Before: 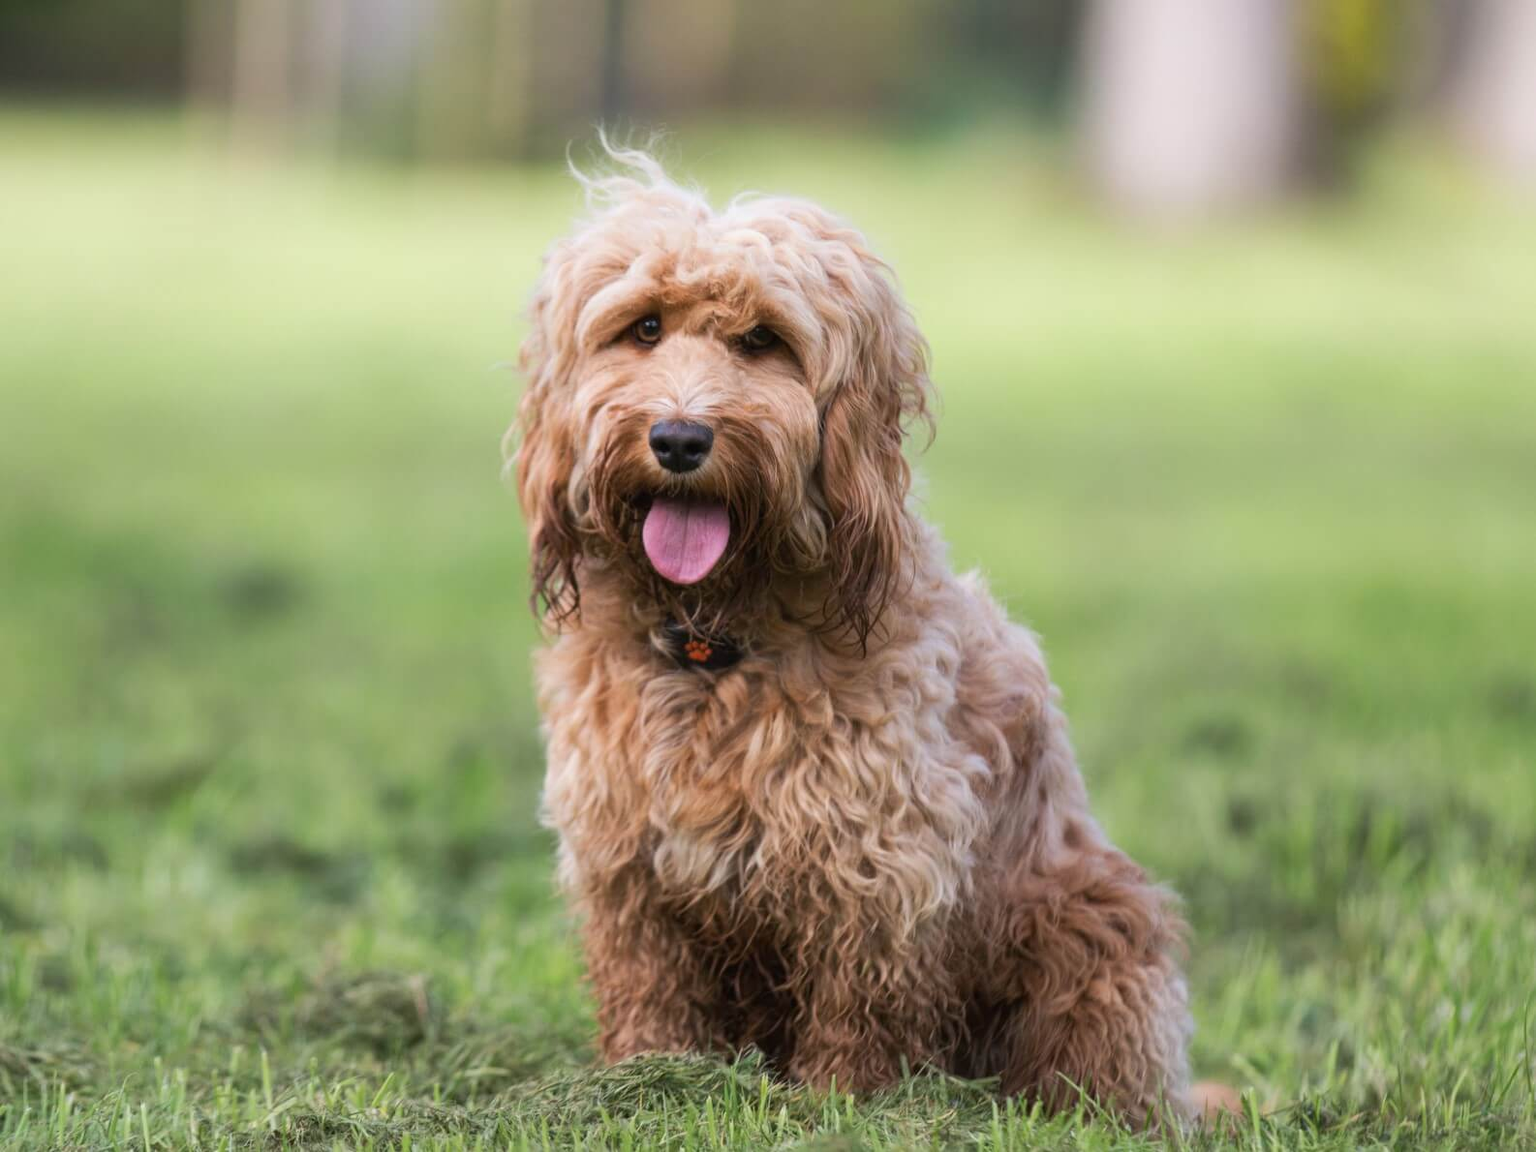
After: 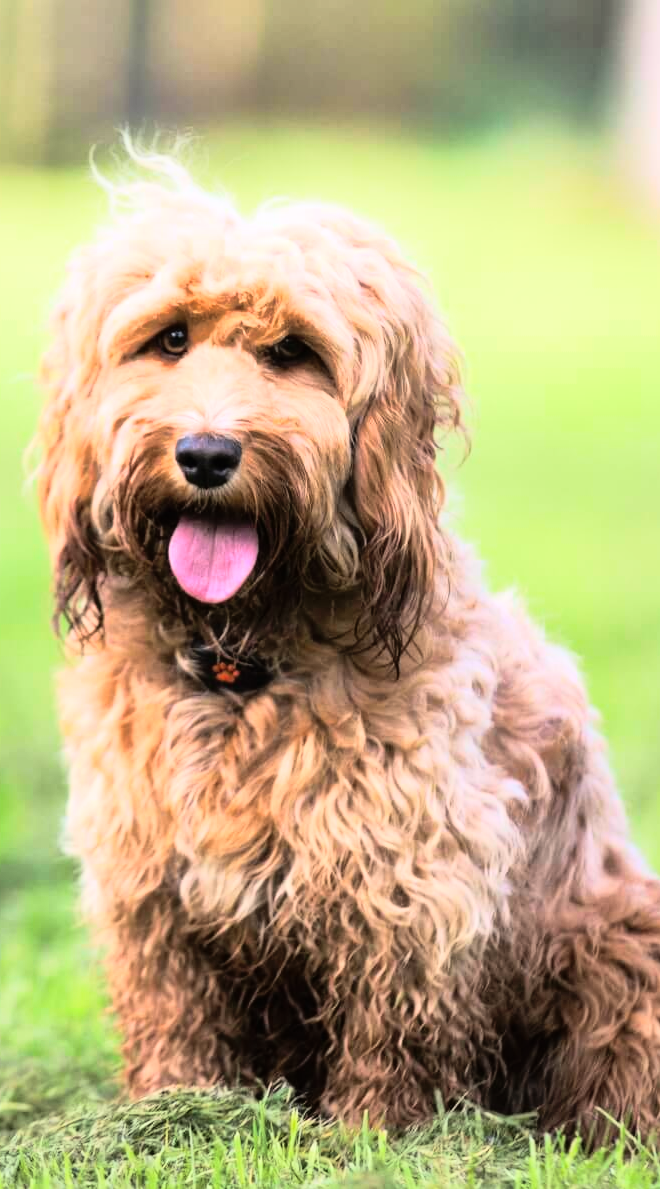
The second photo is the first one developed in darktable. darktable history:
crop: left 31.229%, right 27.105%
shadows and highlights: on, module defaults
rgb curve: curves: ch0 [(0, 0) (0.21, 0.15) (0.24, 0.21) (0.5, 0.75) (0.75, 0.96) (0.89, 0.99) (1, 1)]; ch1 [(0, 0.02) (0.21, 0.13) (0.25, 0.2) (0.5, 0.67) (0.75, 0.9) (0.89, 0.97) (1, 1)]; ch2 [(0, 0.02) (0.21, 0.13) (0.25, 0.2) (0.5, 0.67) (0.75, 0.9) (0.89, 0.97) (1, 1)], compensate middle gray true
